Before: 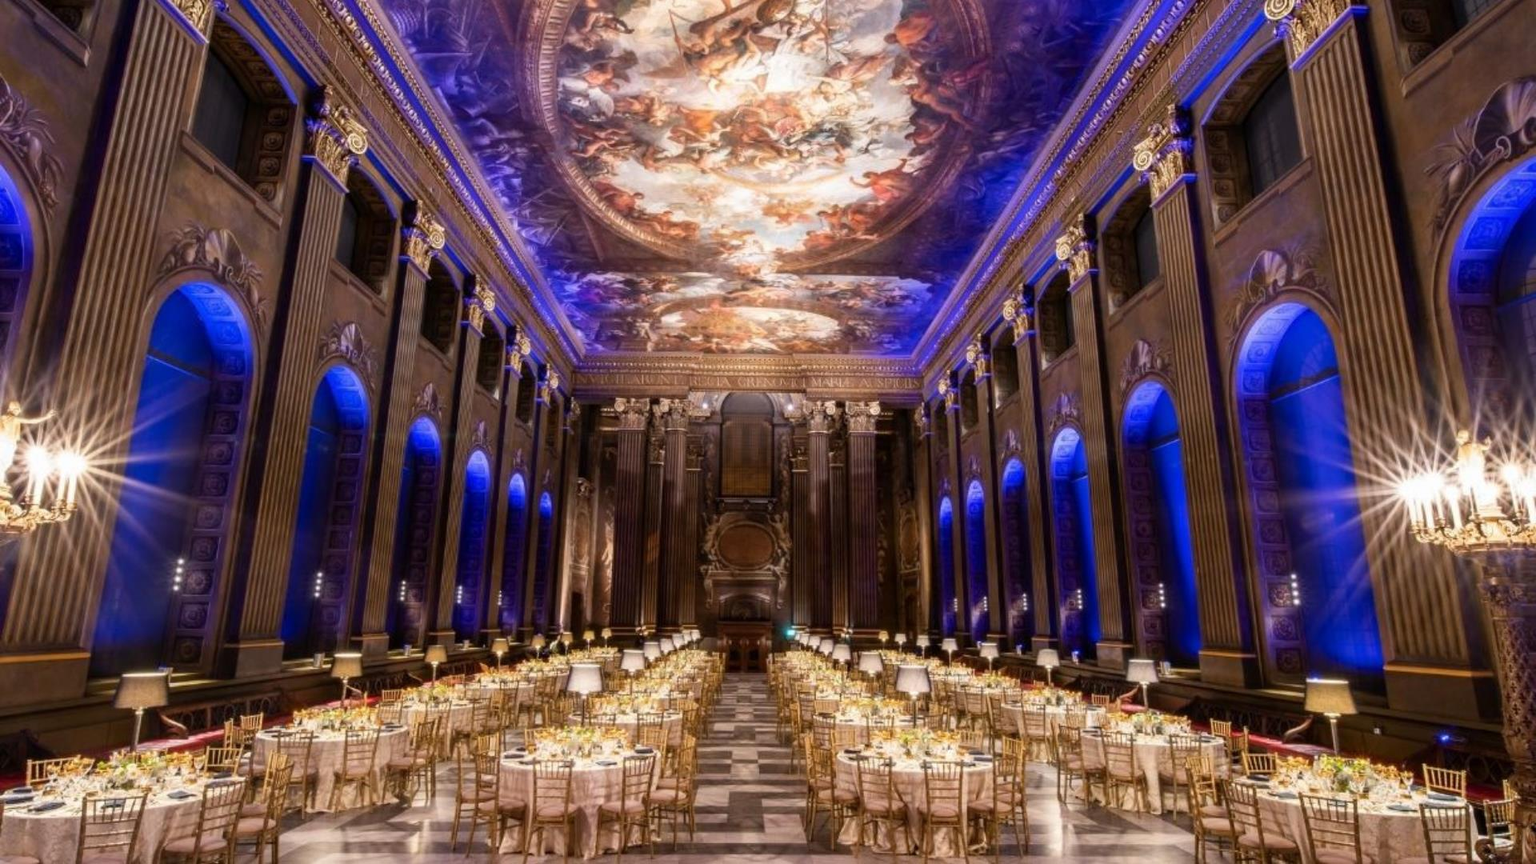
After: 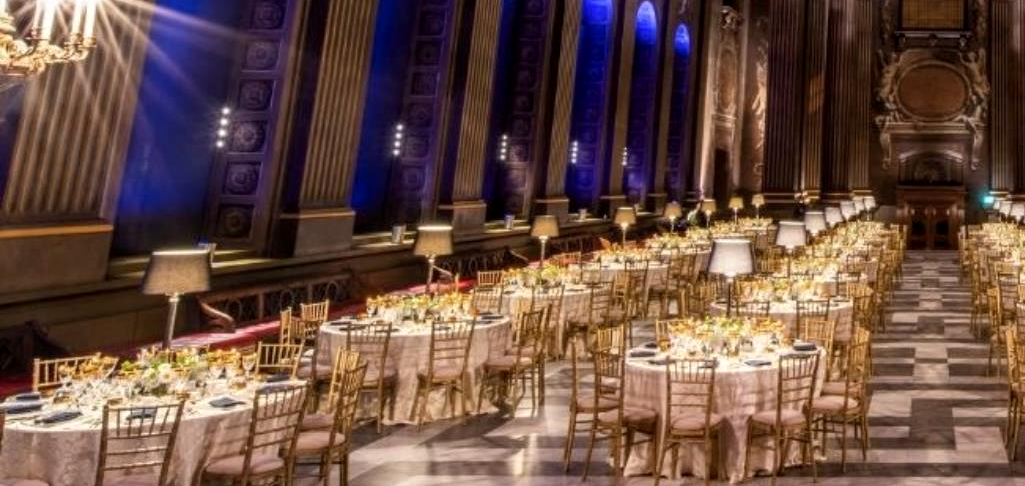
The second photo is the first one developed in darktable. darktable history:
crop and rotate: top 54.778%, right 46.61%, bottom 0.159%
local contrast: on, module defaults
